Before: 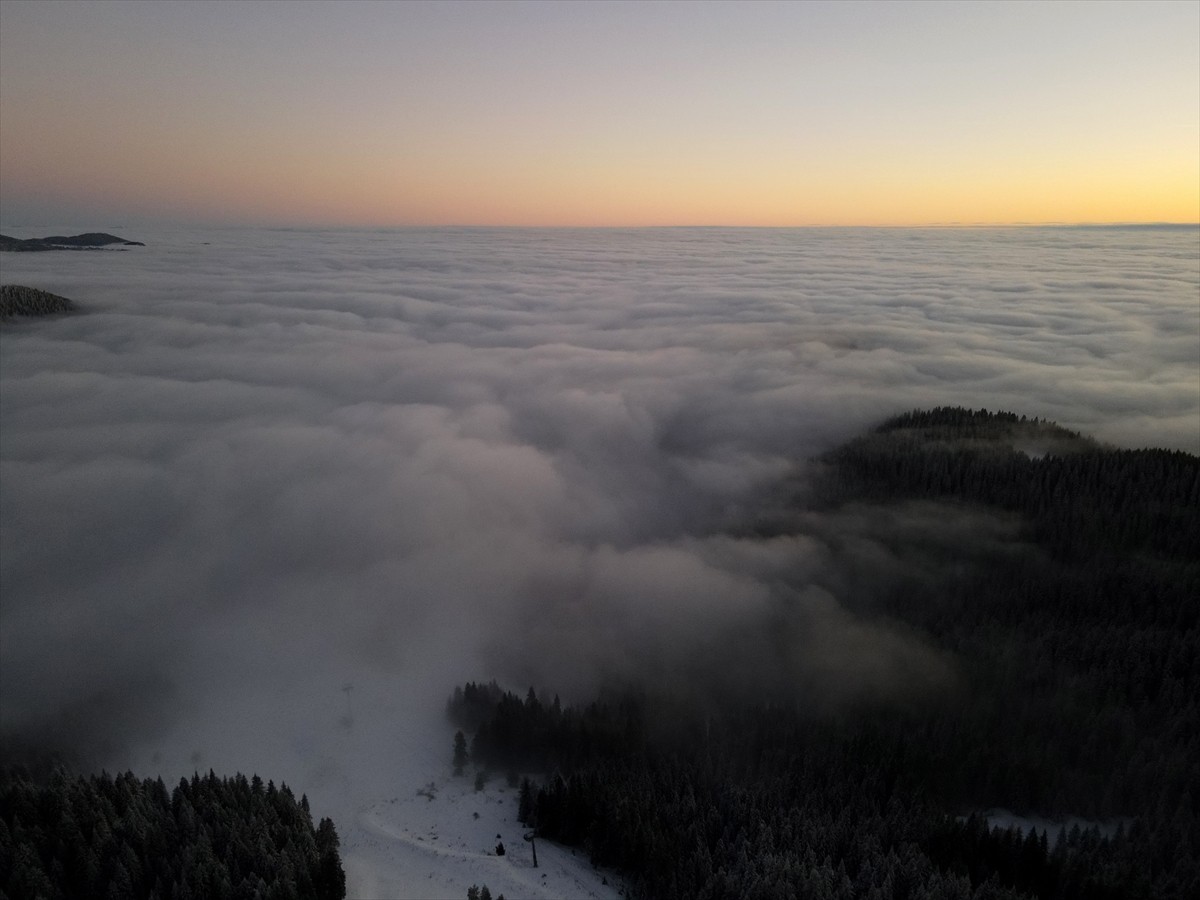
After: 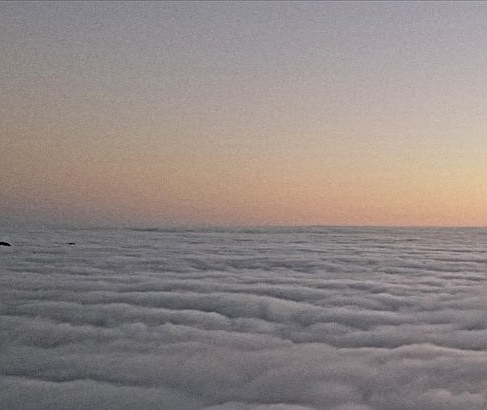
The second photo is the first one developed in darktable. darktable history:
local contrast: mode bilateral grid, contrast 20, coarseness 3, detail 299%, midtone range 0.2
crop and rotate: left 11.31%, top 0.066%, right 48.069%, bottom 54.372%
